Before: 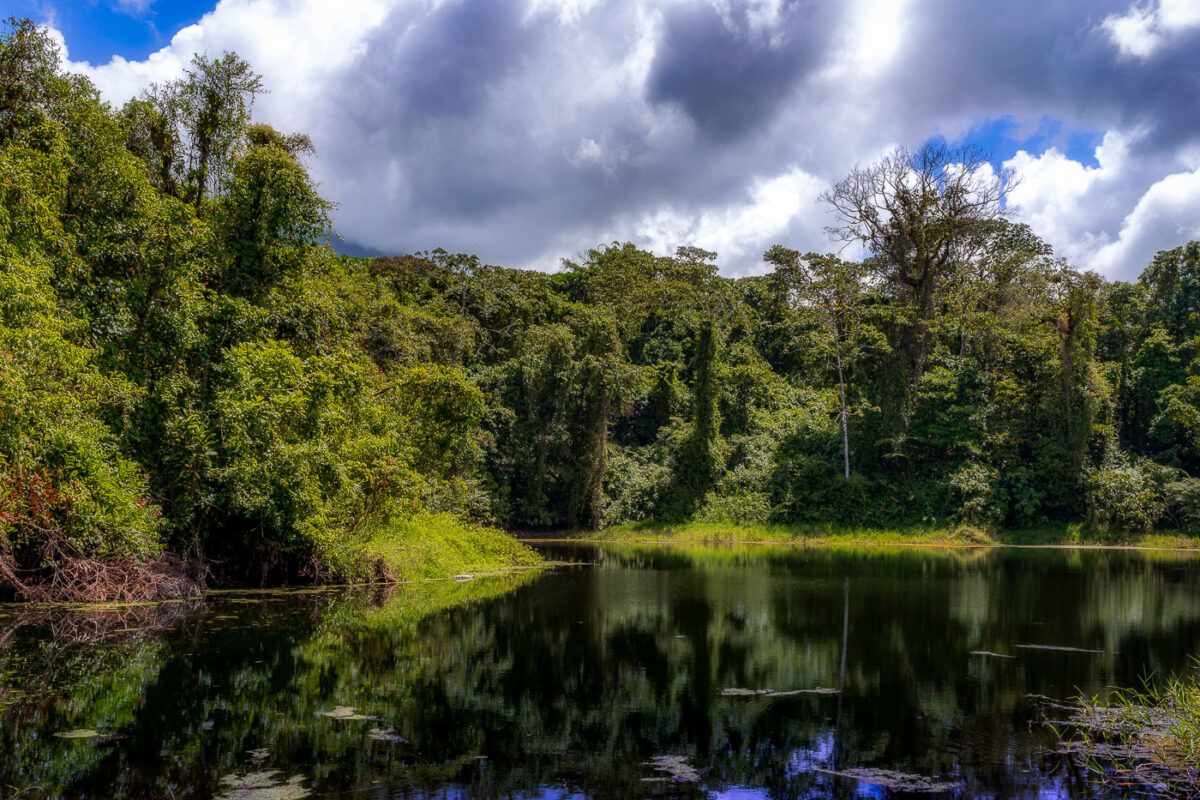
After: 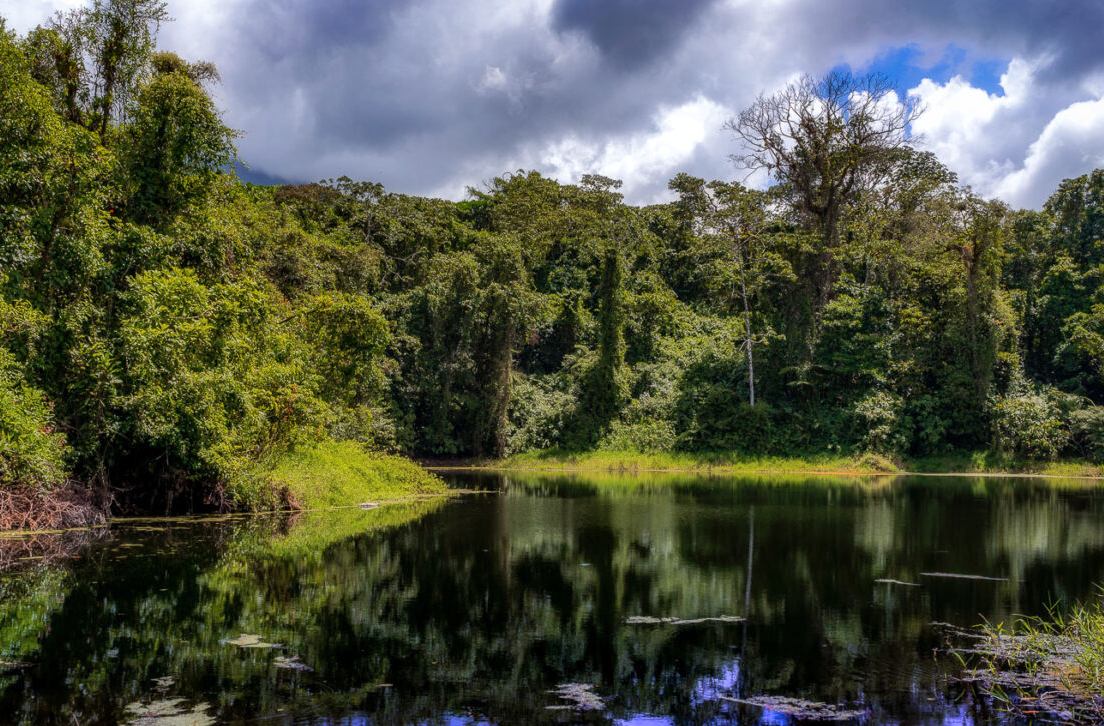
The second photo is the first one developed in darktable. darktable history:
tone equalizer: edges refinement/feathering 500, mask exposure compensation -1.57 EV, preserve details no
crop and rotate: left 8%, top 9.18%
shadows and highlights: shadows 36.17, highlights -27.56, soften with gaussian
